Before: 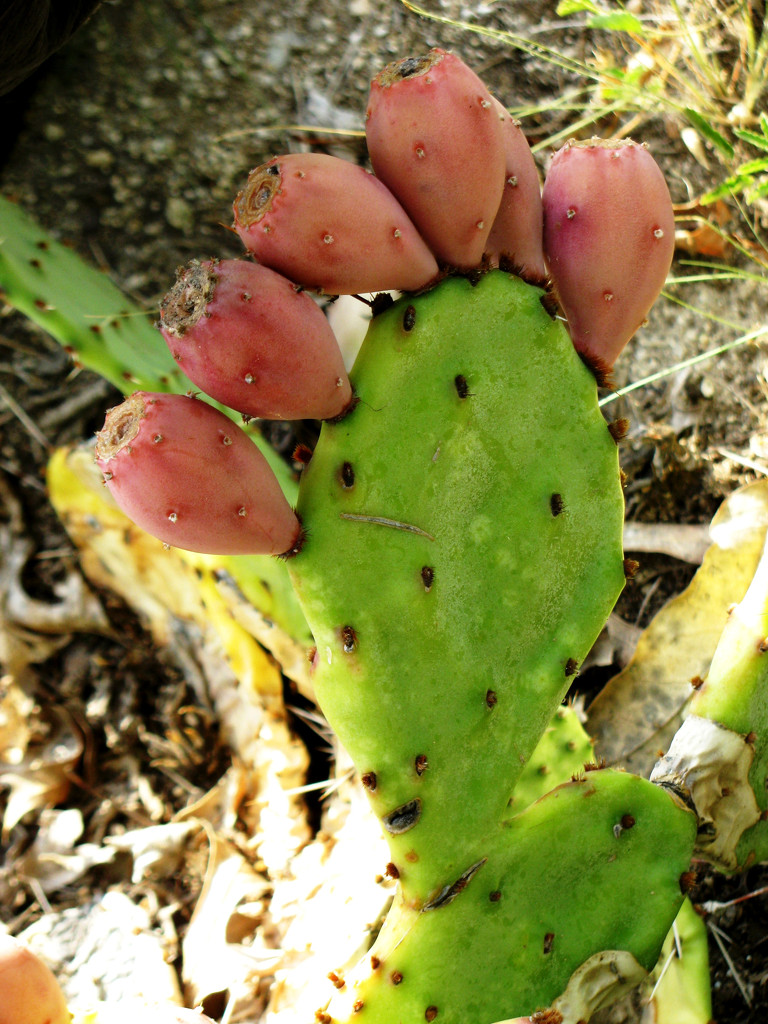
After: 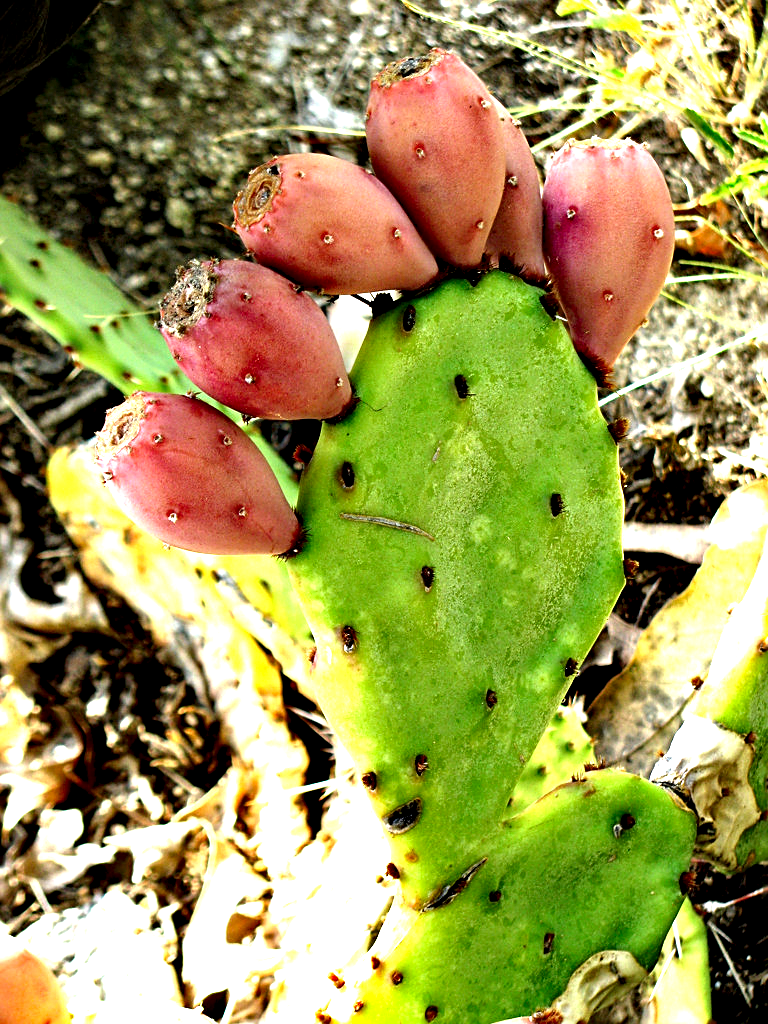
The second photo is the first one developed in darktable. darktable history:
contrast equalizer: octaves 7, y [[0.6 ×6], [0.55 ×6], [0 ×6], [0 ×6], [0 ×6]]
exposure: black level correction 0.001, exposure 0.673 EV, compensate highlight preservation false
sharpen: on, module defaults
